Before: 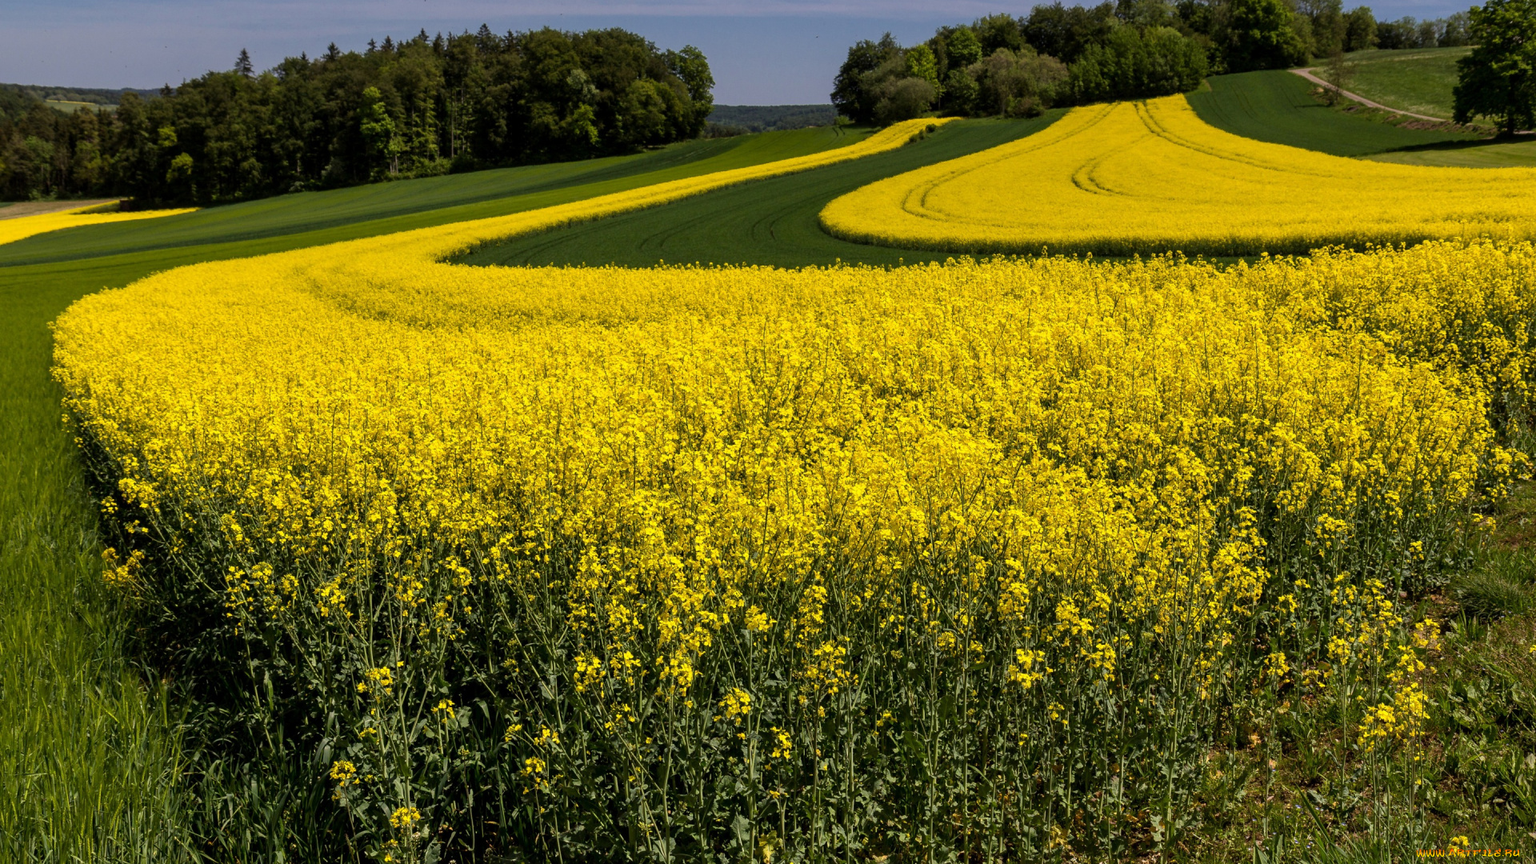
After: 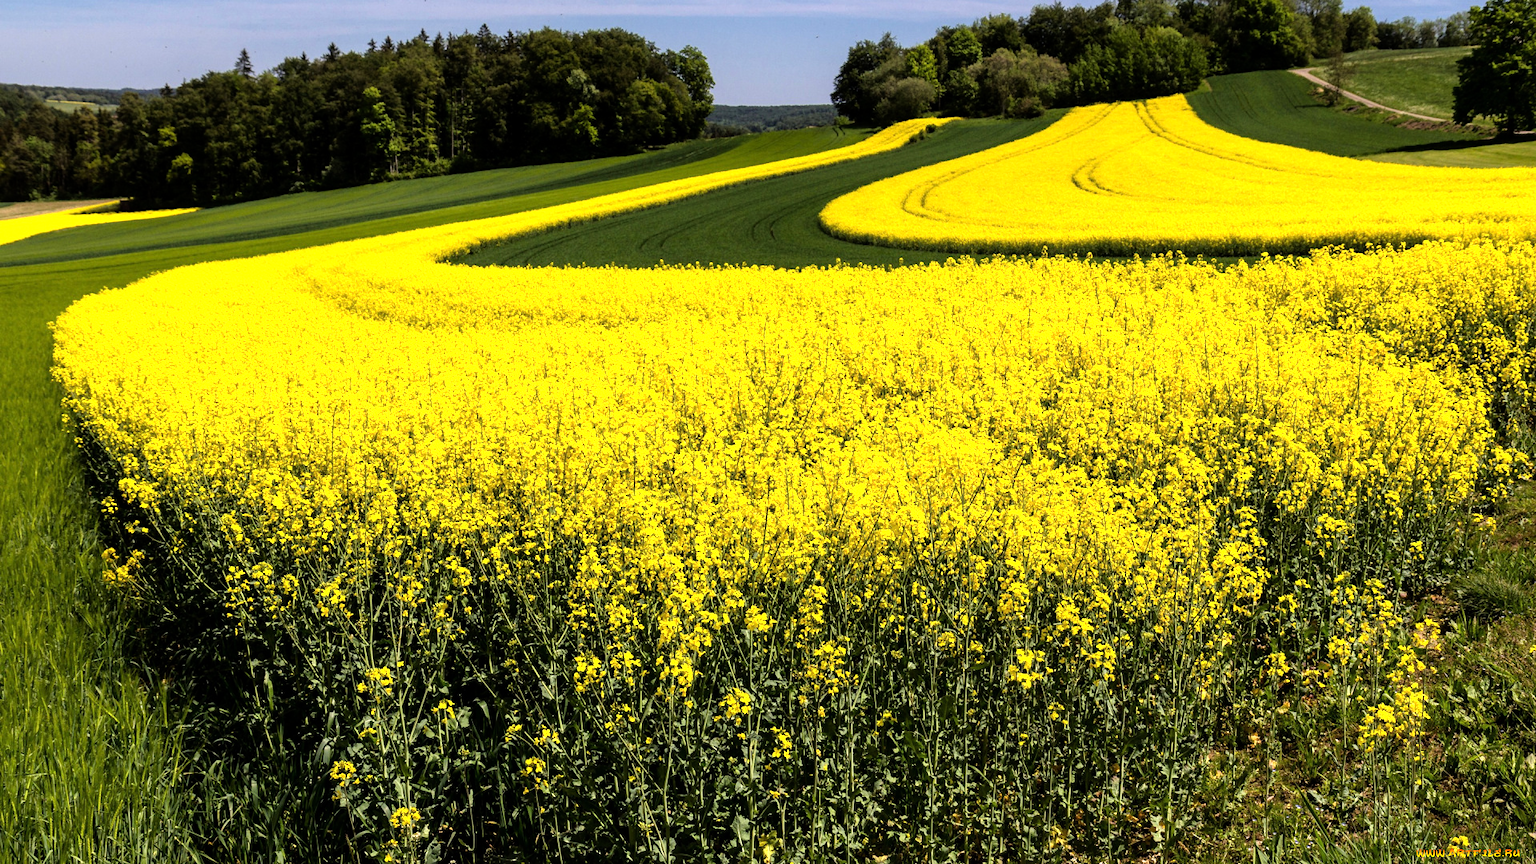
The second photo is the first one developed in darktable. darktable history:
tone equalizer: -8 EV -1.07 EV, -7 EV -1.01 EV, -6 EV -0.902 EV, -5 EV -0.608 EV, -3 EV 0.575 EV, -2 EV 0.859 EV, -1 EV 0.997 EV, +0 EV 1.07 EV
